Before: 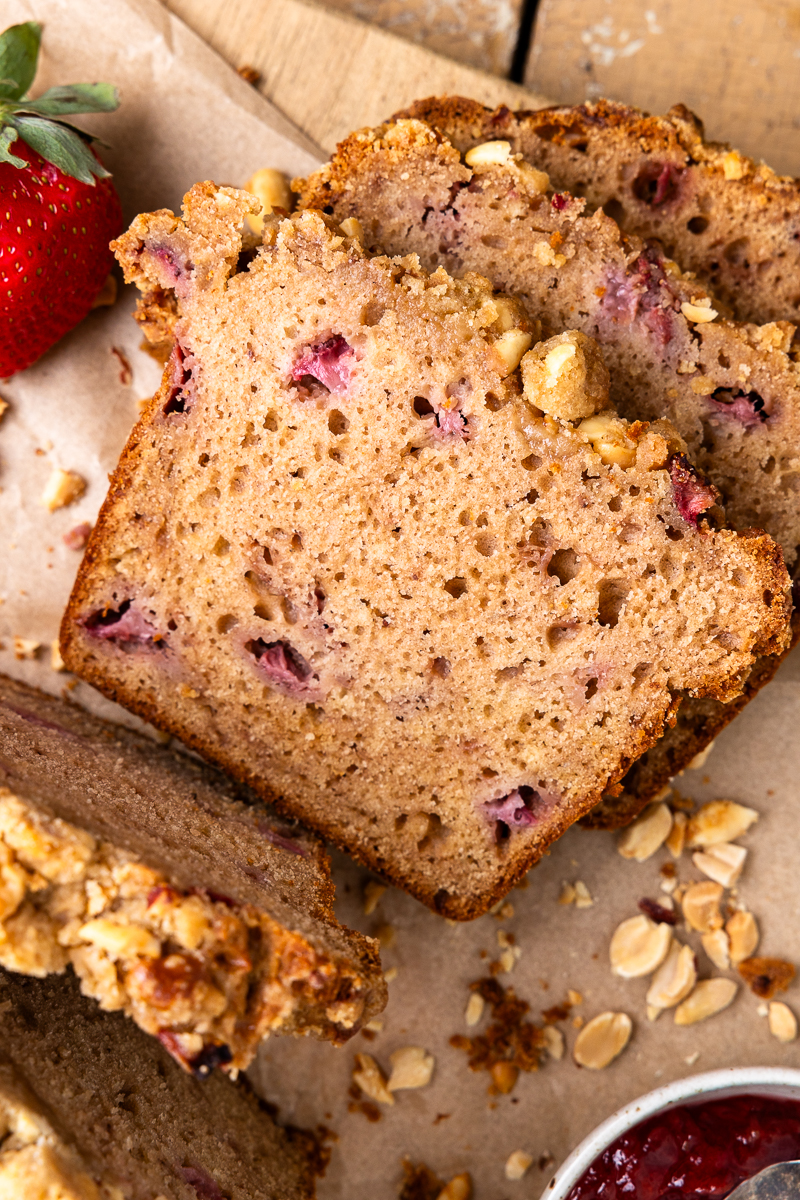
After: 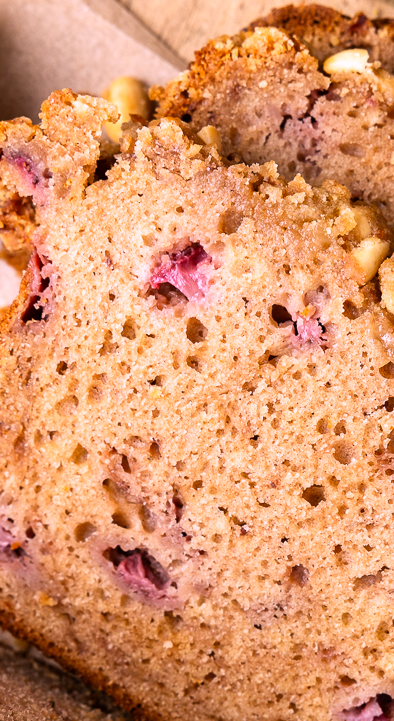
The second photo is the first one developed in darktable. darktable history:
crop: left 17.835%, top 7.675%, right 32.881%, bottom 32.213%
white balance: red 1.05, blue 1.072
